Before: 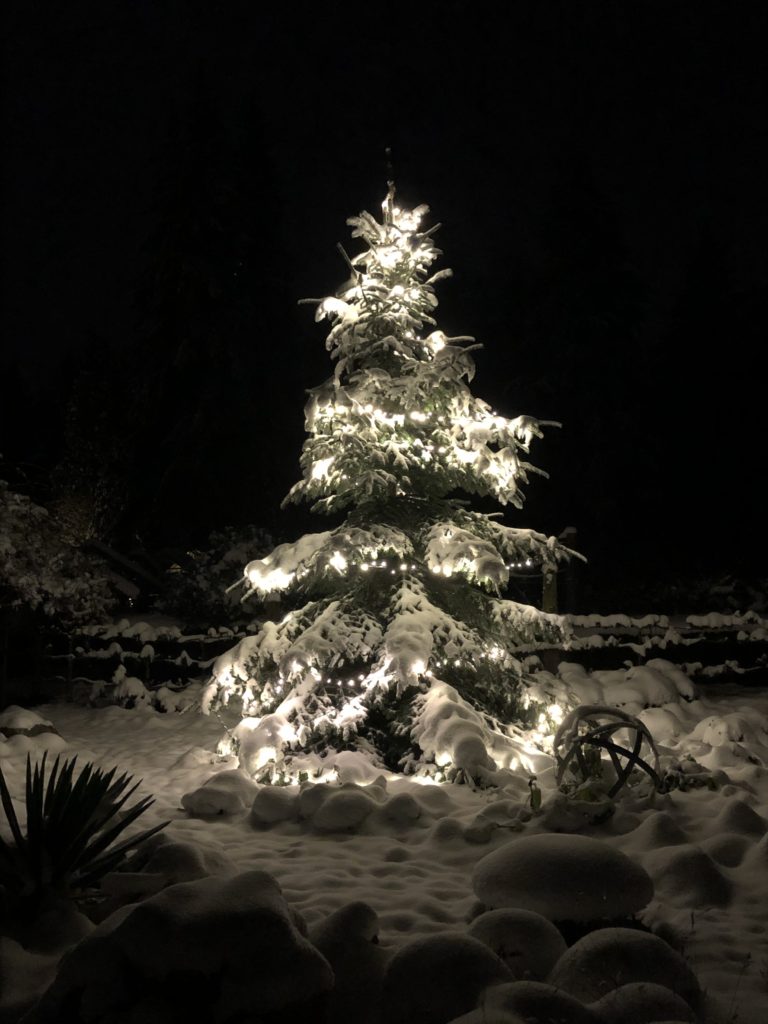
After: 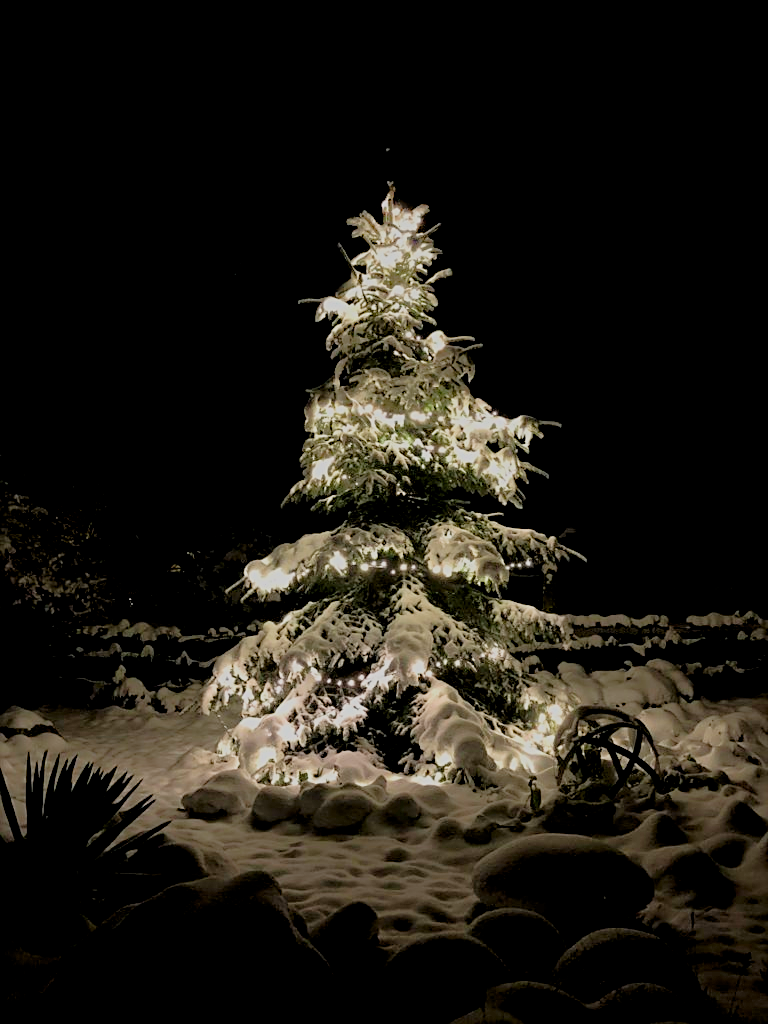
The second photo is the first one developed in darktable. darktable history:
sharpen: on, module defaults
rgb levels: levels [[0.013, 0.434, 0.89], [0, 0.5, 1], [0, 0.5, 1]]
shadows and highlights: on, module defaults
filmic rgb: black relative exposure -13 EV, threshold 3 EV, target white luminance 85%, hardness 6.3, latitude 42.11%, contrast 0.858, shadows ↔ highlights balance 8.63%, color science v4 (2020), enable highlight reconstruction true
contrast brightness saturation: contrast 0.2, brightness -0.11, saturation 0.1
